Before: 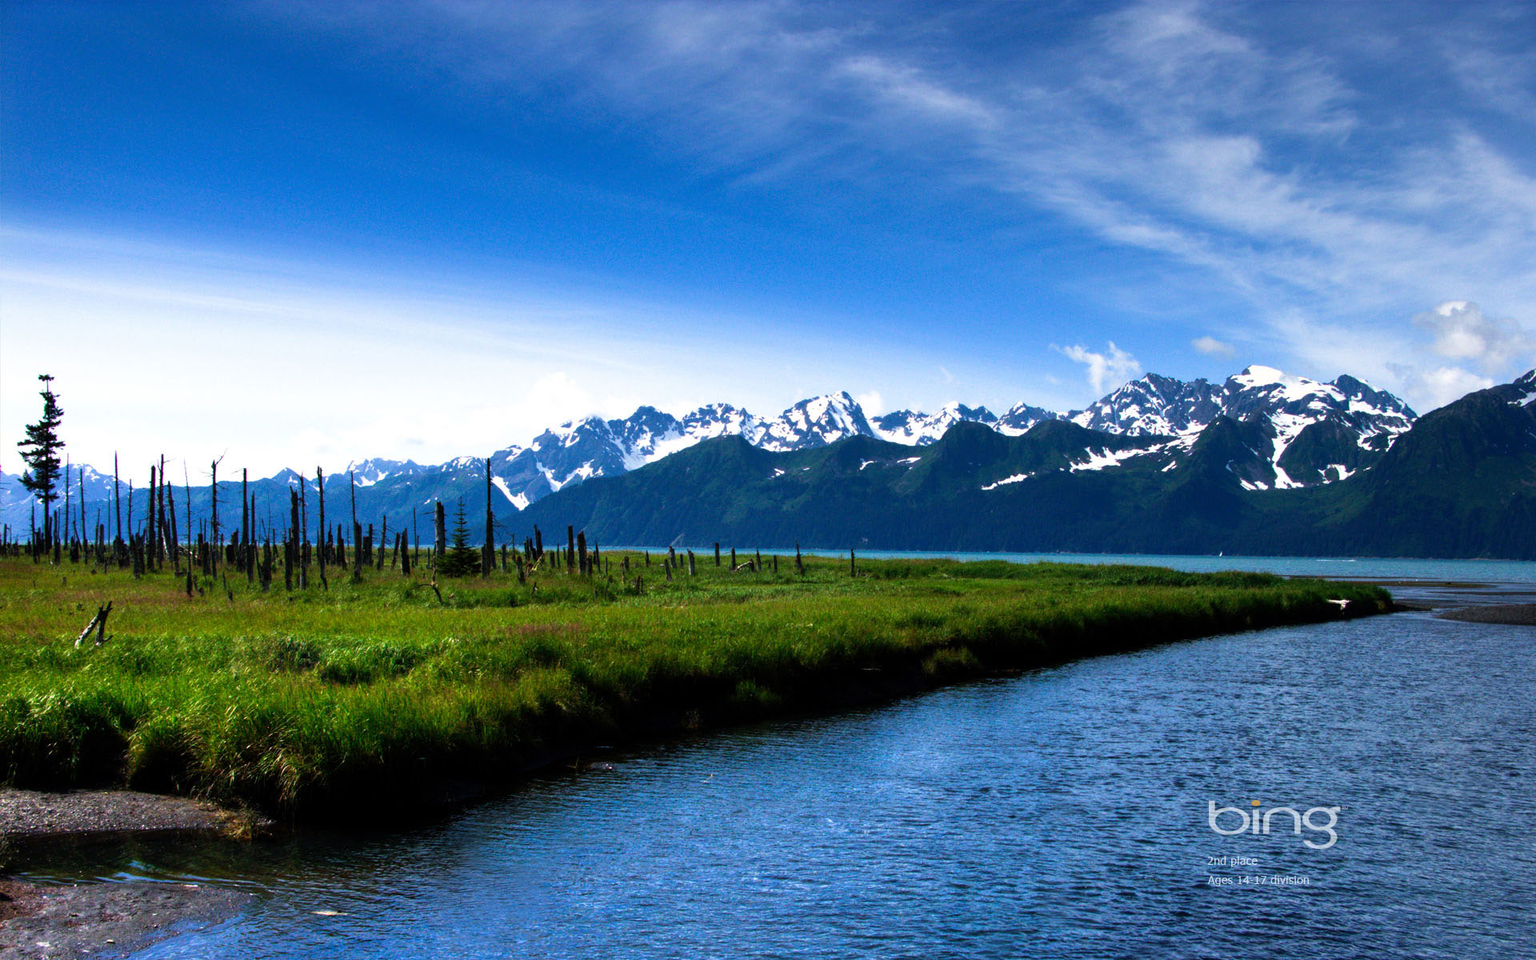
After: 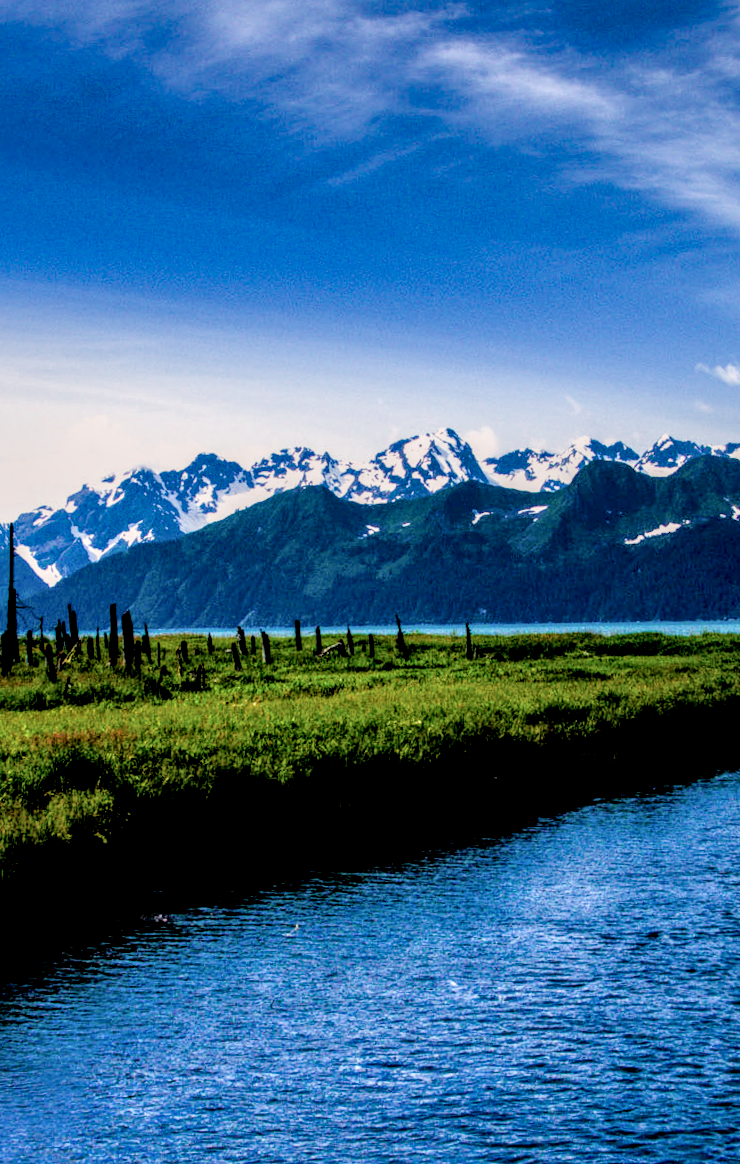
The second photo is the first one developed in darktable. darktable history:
local contrast: highlights 0%, shadows 0%, detail 182%
shadows and highlights: on, module defaults
tone equalizer: on, module defaults
crop: left 31.229%, right 27.105%
exposure: compensate highlight preservation false
color balance rgb: shadows lift › chroma 1%, shadows lift › hue 217.2°, power › hue 310.8°, highlights gain › chroma 2%, highlights gain › hue 44.4°, global offset › luminance 0.25%, global offset › hue 171.6°, perceptual saturation grading › global saturation 14.09%, perceptual saturation grading › highlights -30%, perceptual saturation grading › shadows 50.67%, global vibrance 25%, contrast 20%
rotate and perspective: rotation -1.68°, lens shift (vertical) -0.146, crop left 0.049, crop right 0.912, crop top 0.032, crop bottom 0.96
filmic rgb: black relative exposure -4.14 EV, white relative exposure 5.1 EV, hardness 2.11, contrast 1.165
